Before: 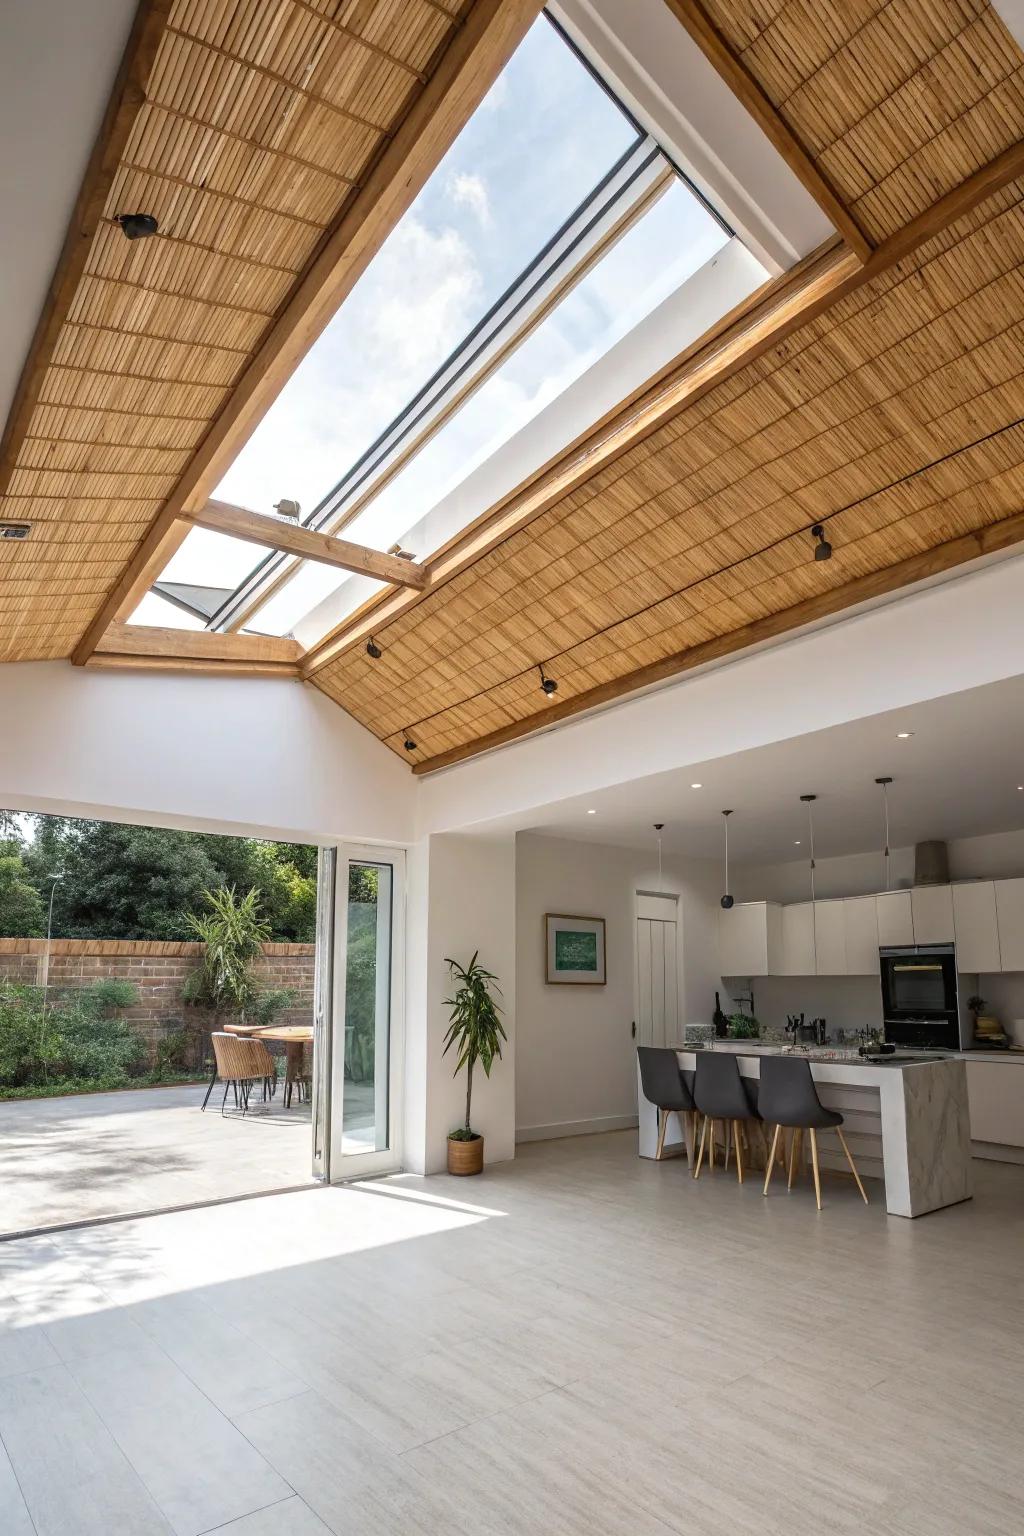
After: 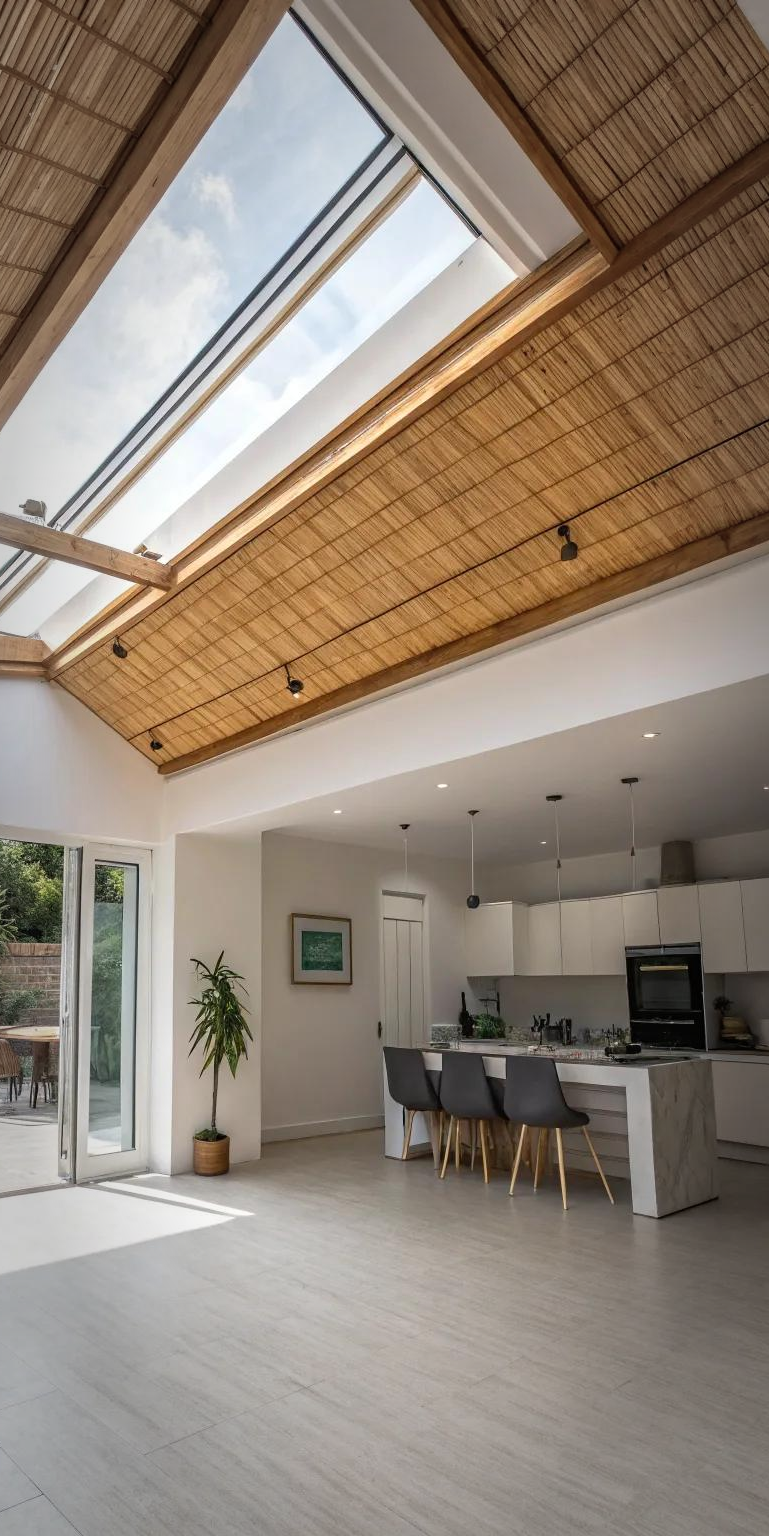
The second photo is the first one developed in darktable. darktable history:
vignetting: fall-off start 66%, fall-off radius 39.72%, brightness -0.404, saturation -0.306, automatic ratio true, width/height ratio 0.674
crop and rotate: left 24.811%
